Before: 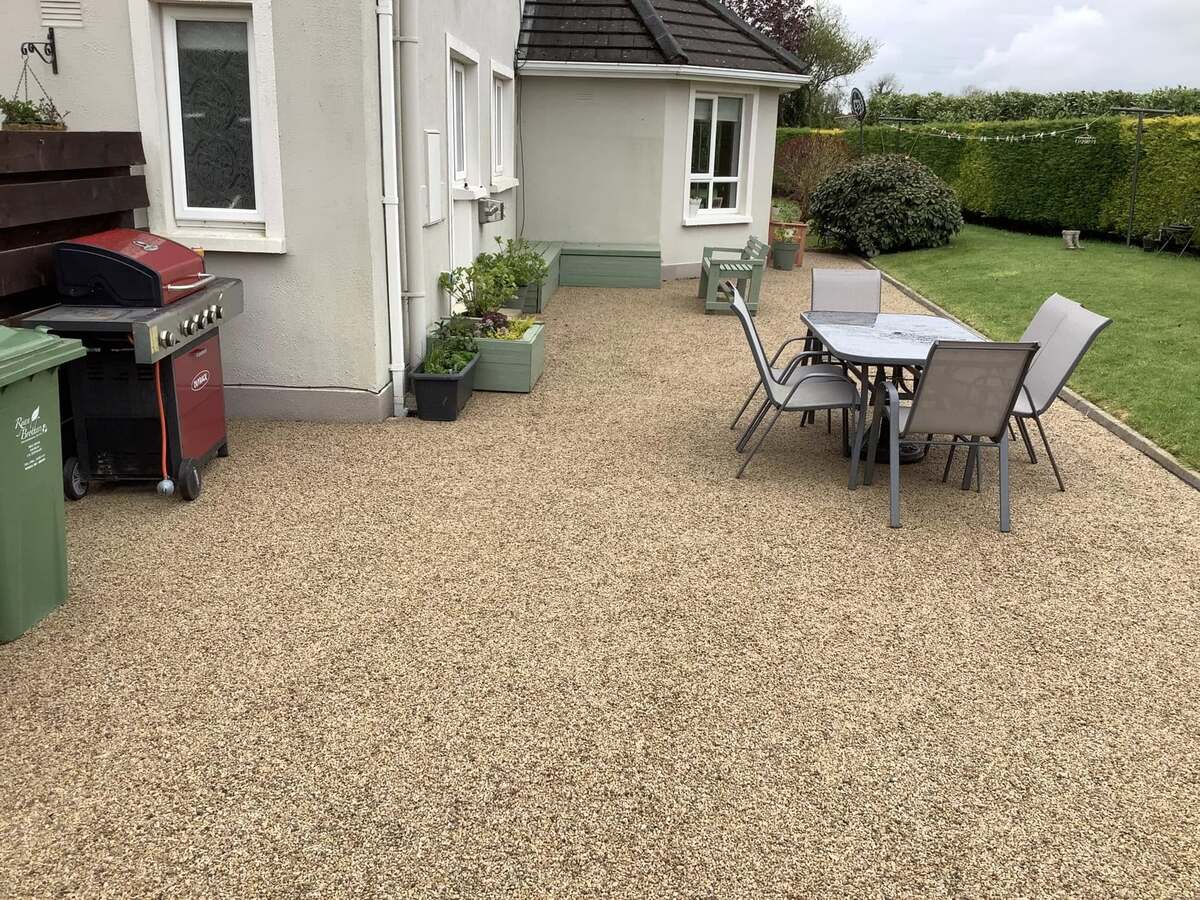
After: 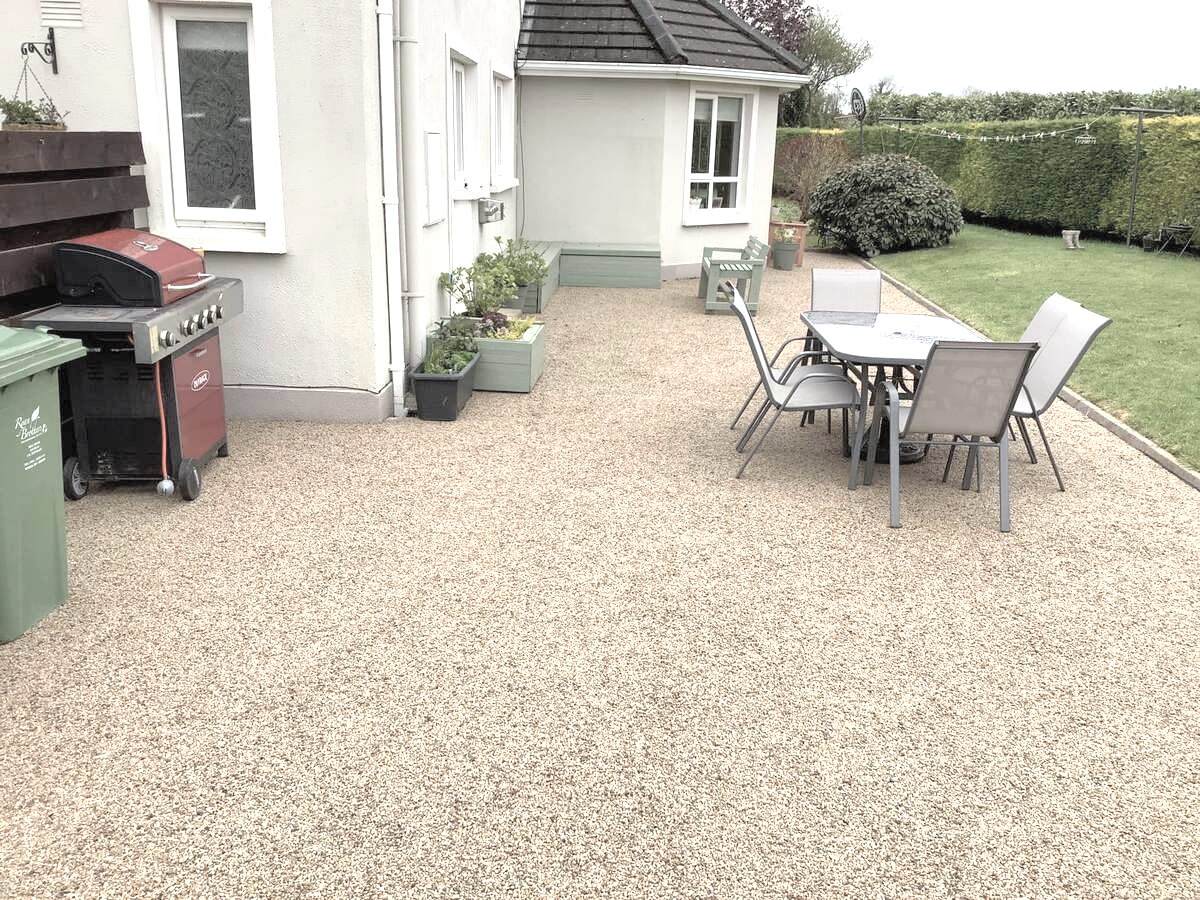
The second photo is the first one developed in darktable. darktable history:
exposure: black level correction 0, exposure 0.7 EV, compensate exposure bias true, compensate highlight preservation false
contrast brightness saturation: brightness 0.18, saturation -0.5
